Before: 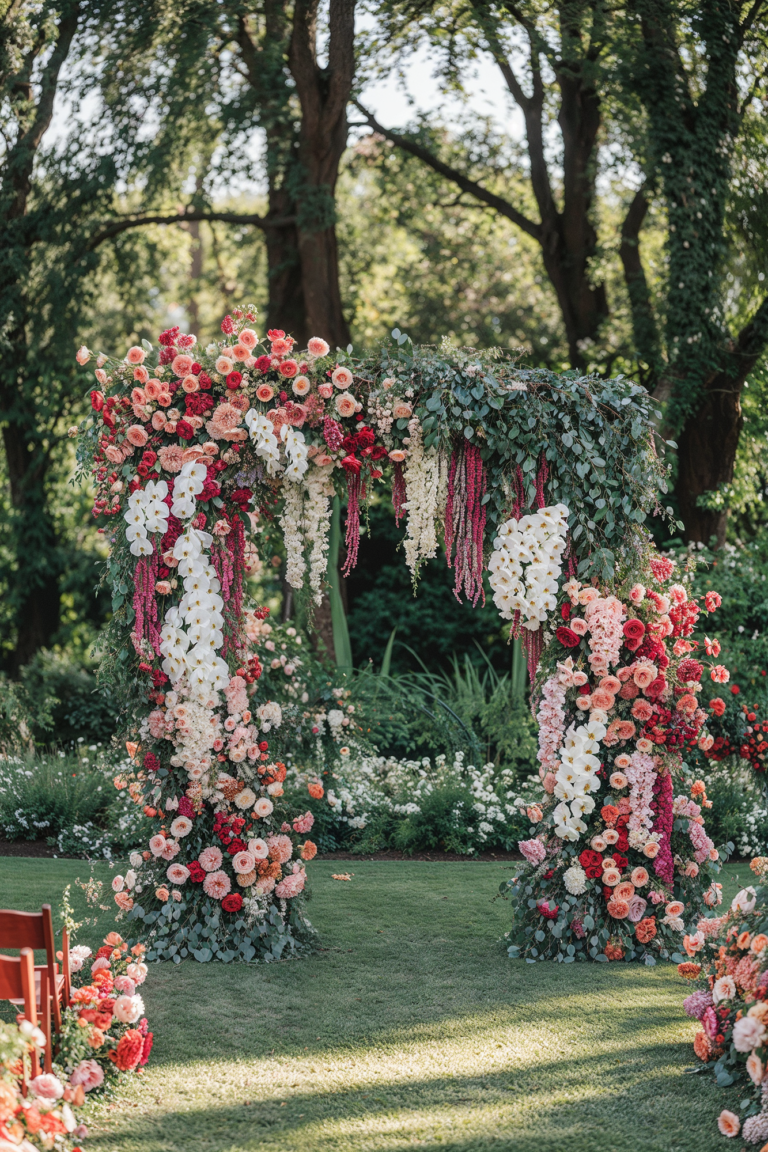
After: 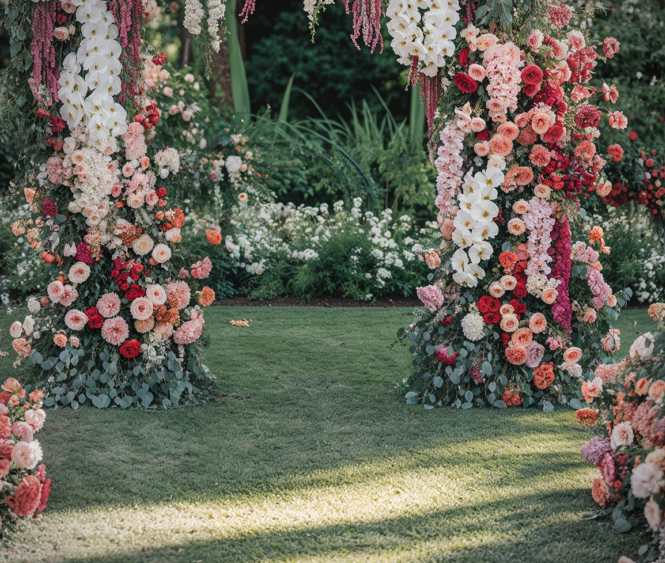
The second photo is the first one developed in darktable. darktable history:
vignetting: unbound false
crop and rotate: left 13.306%, top 48.129%, bottom 2.928%
